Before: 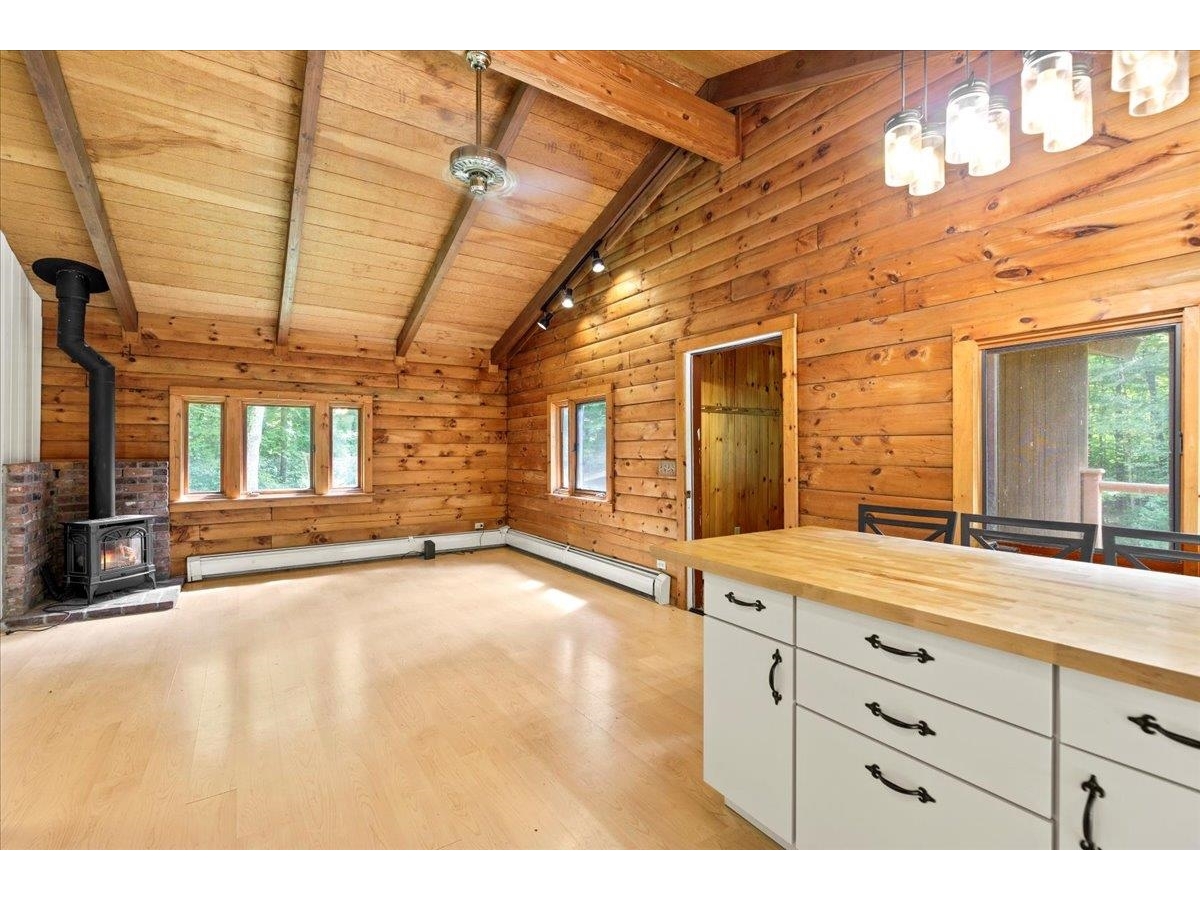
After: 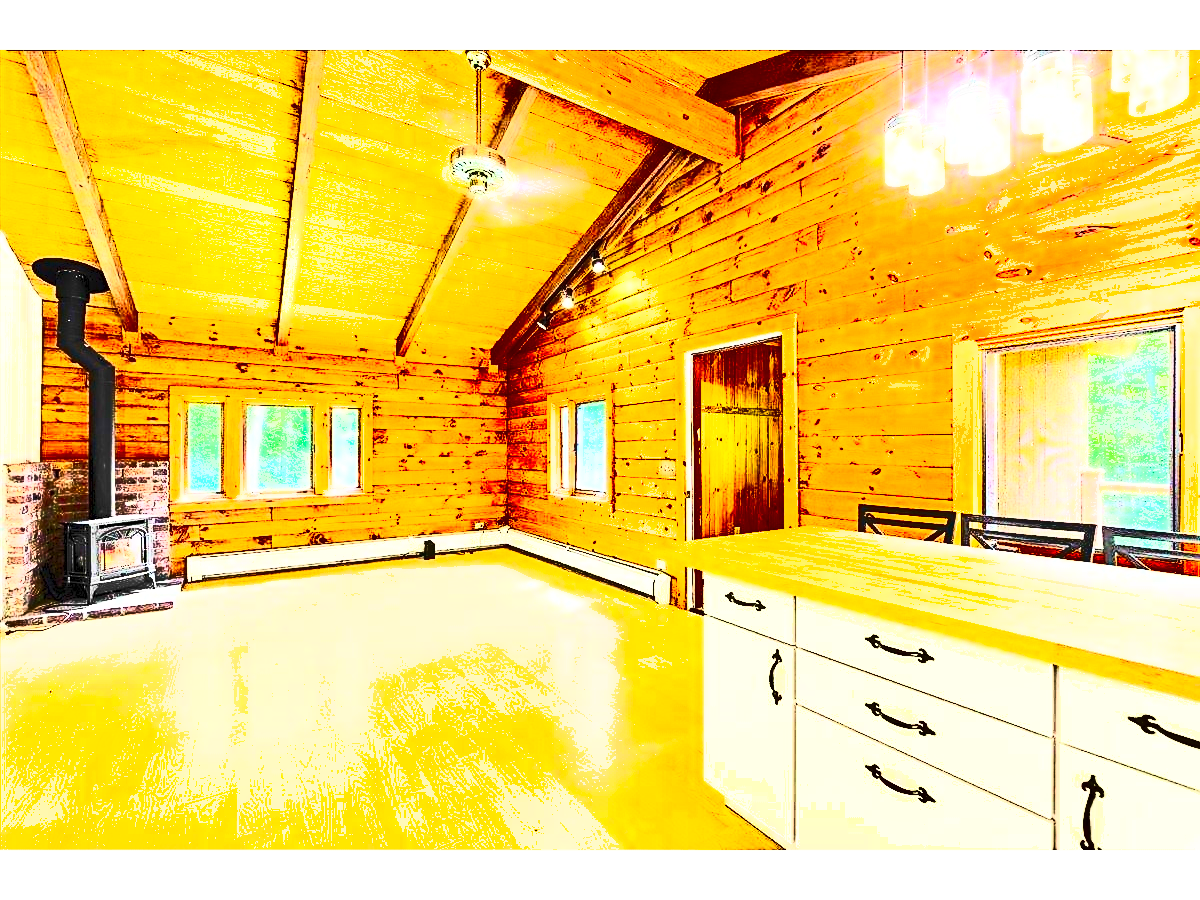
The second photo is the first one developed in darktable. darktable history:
exposure: black level correction 0, exposure 0.929 EV, compensate highlight preservation false
velvia: on, module defaults
shadows and highlights: soften with gaussian
sharpen: on, module defaults
contrast brightness saturation: contrast 0.998, brightness 0.997, saturation 0.995
